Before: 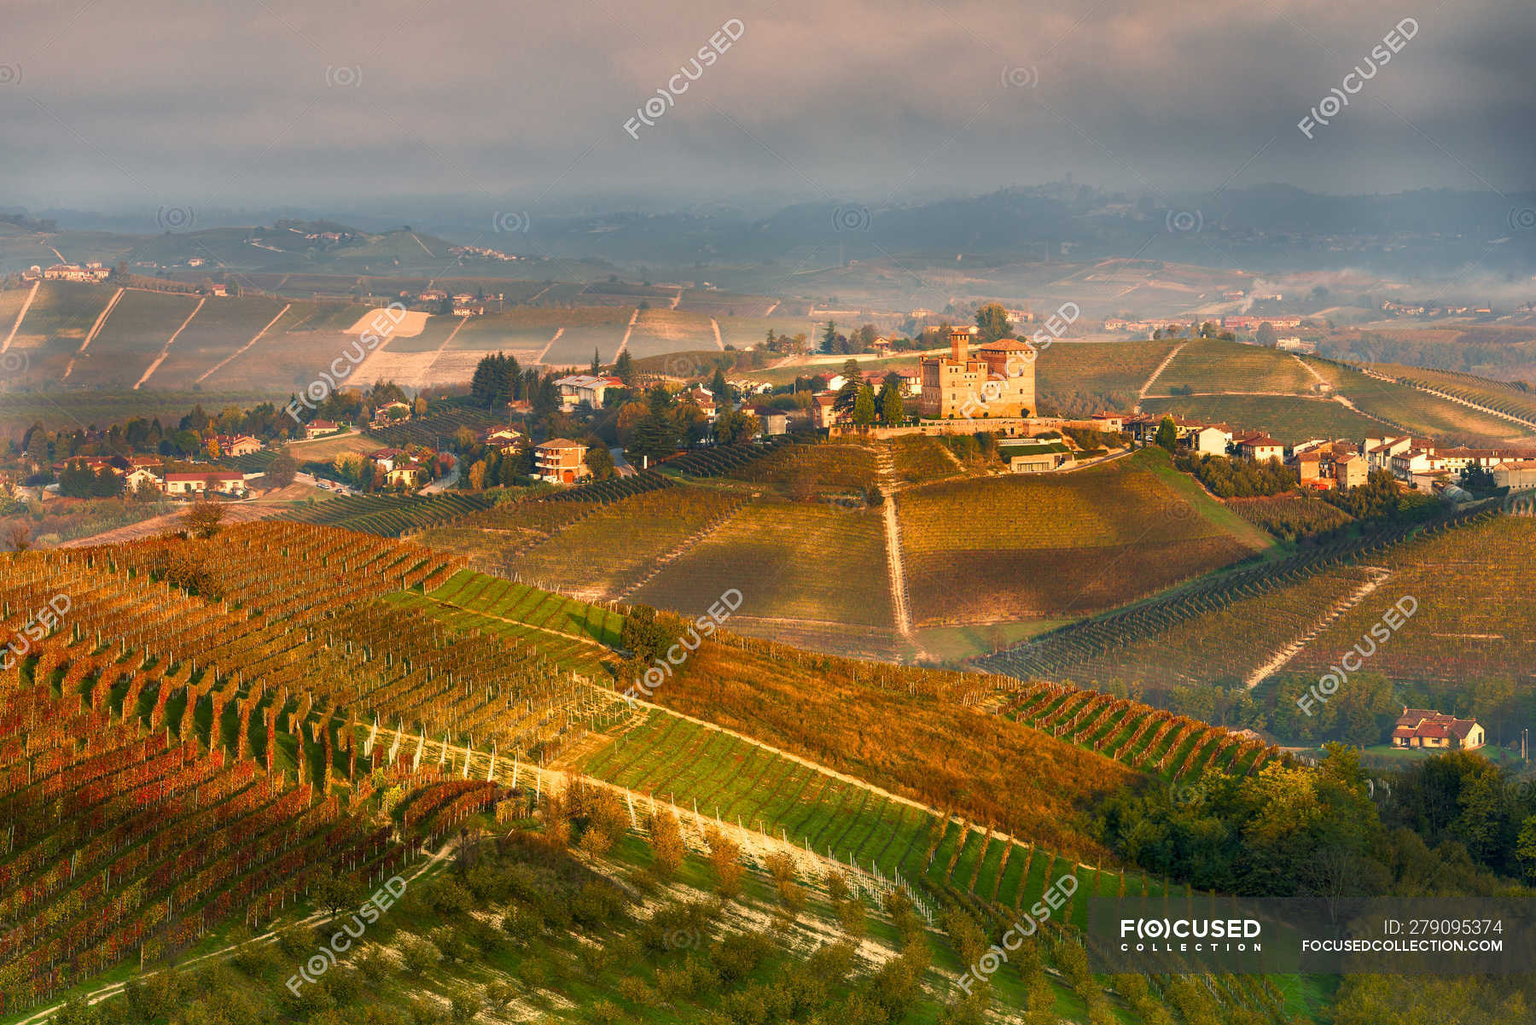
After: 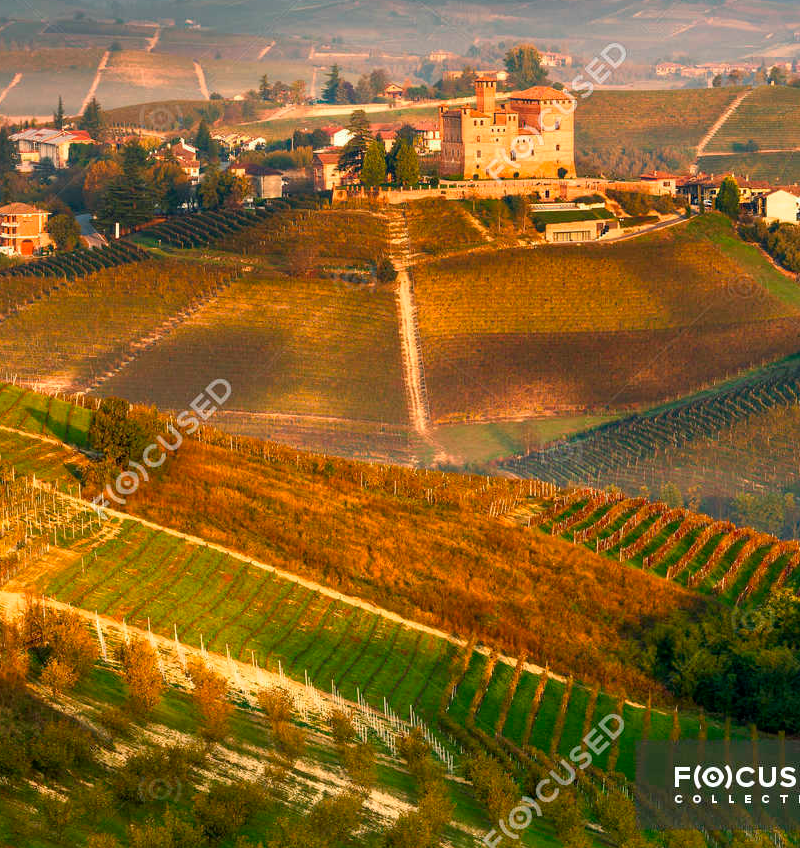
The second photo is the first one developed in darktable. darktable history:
crop: left 35.521%, top 25.951%, right 20.032%, bottom 3.404%
